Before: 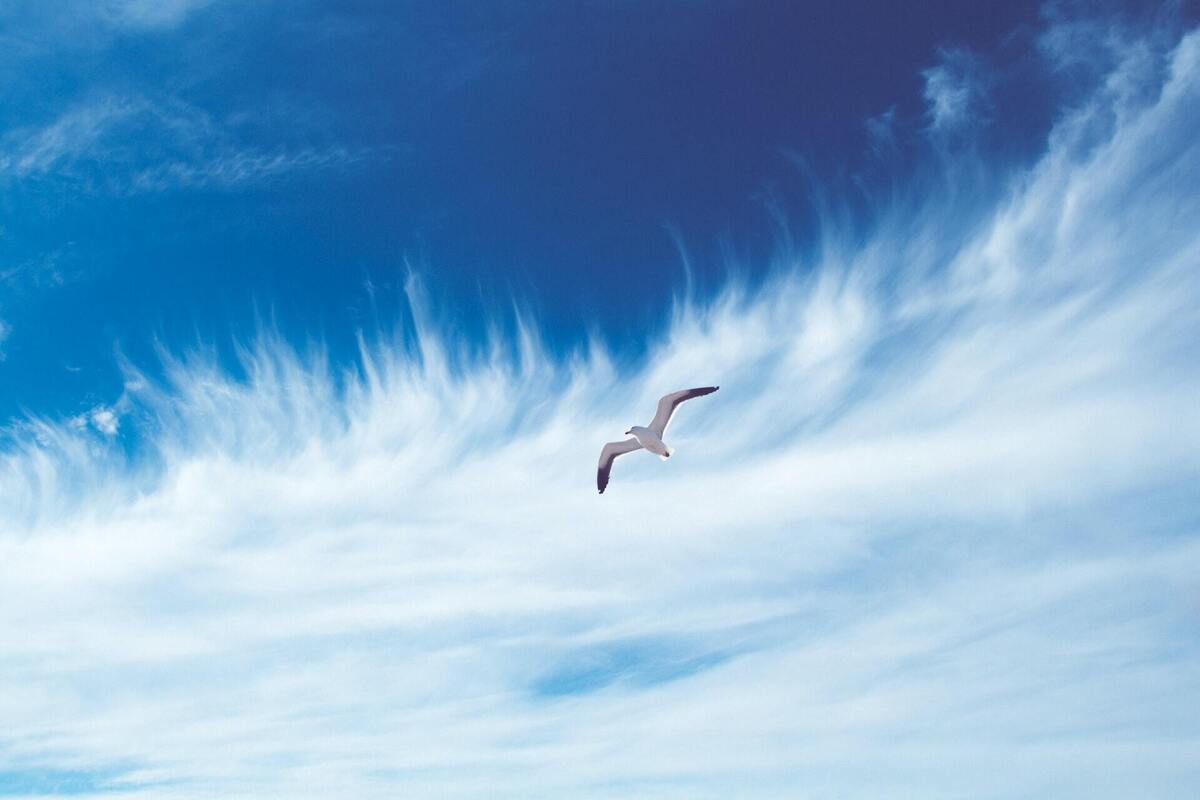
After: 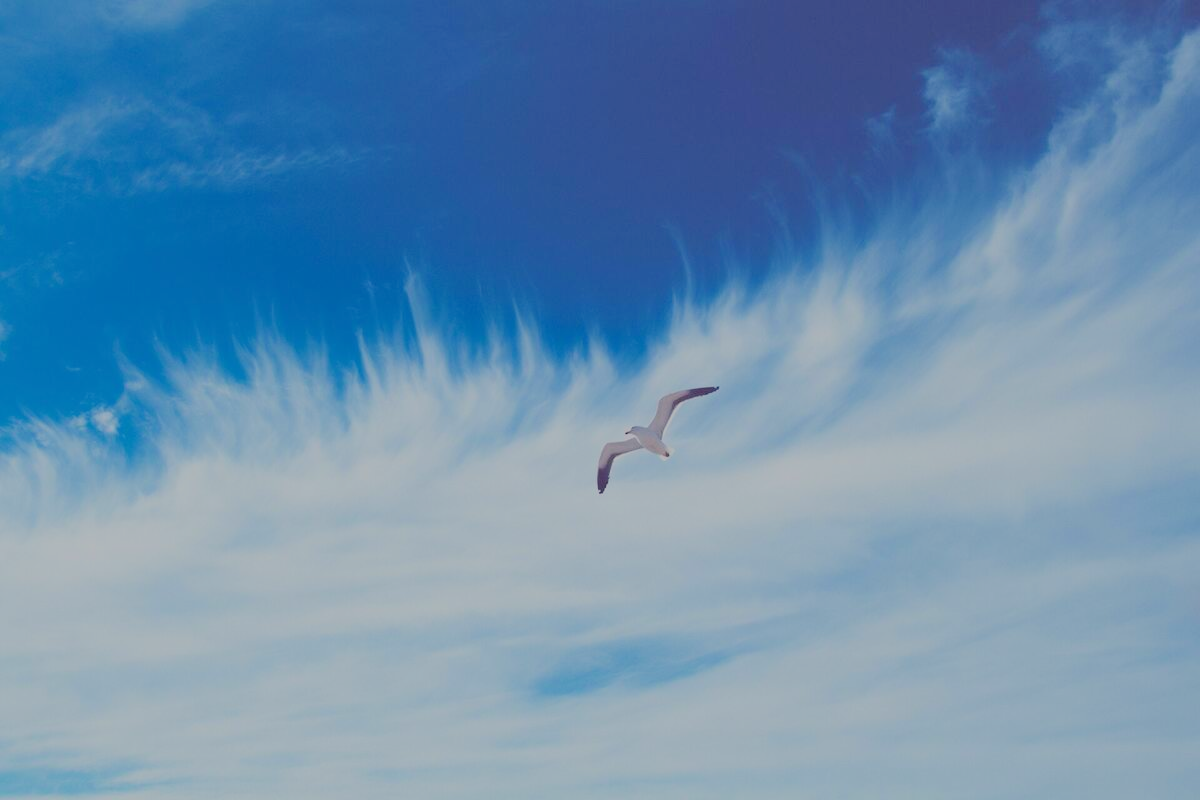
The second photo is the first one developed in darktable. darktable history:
filmic rgb: black relative exposure -7.65 EV, white relative exposure 4.56 EV, hardness 3.61, color science v6 (2022)
color balance rgb: contrast -30%
